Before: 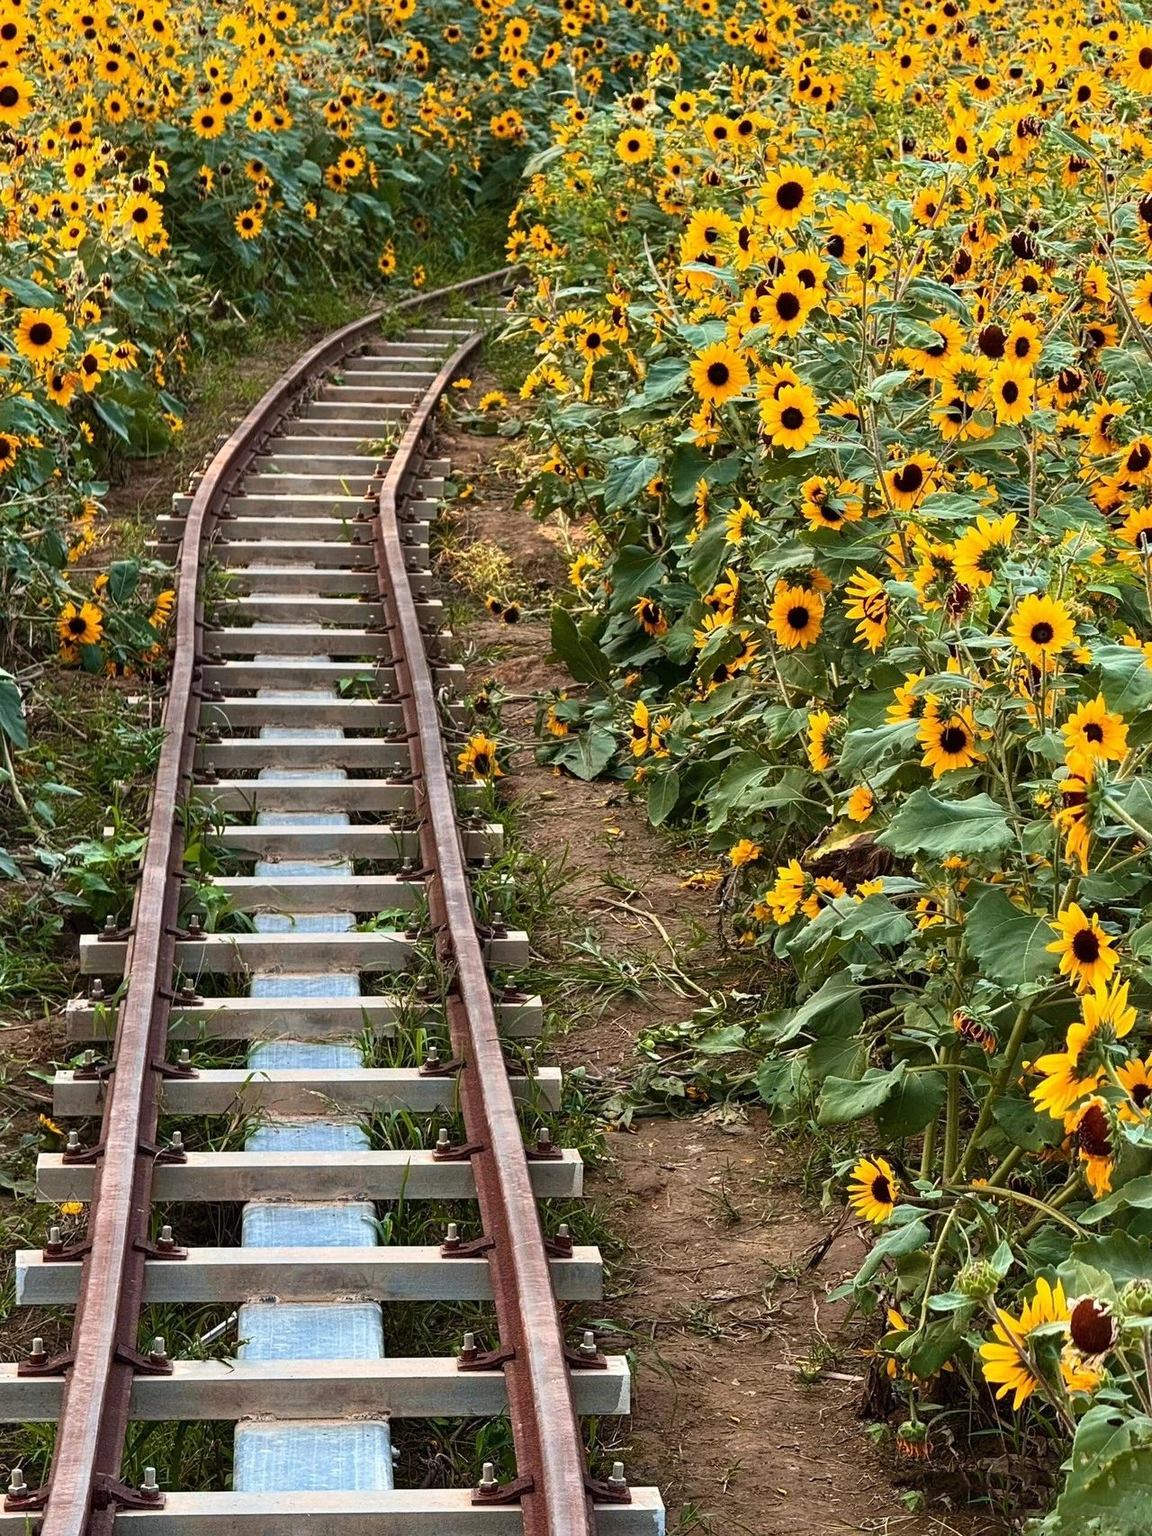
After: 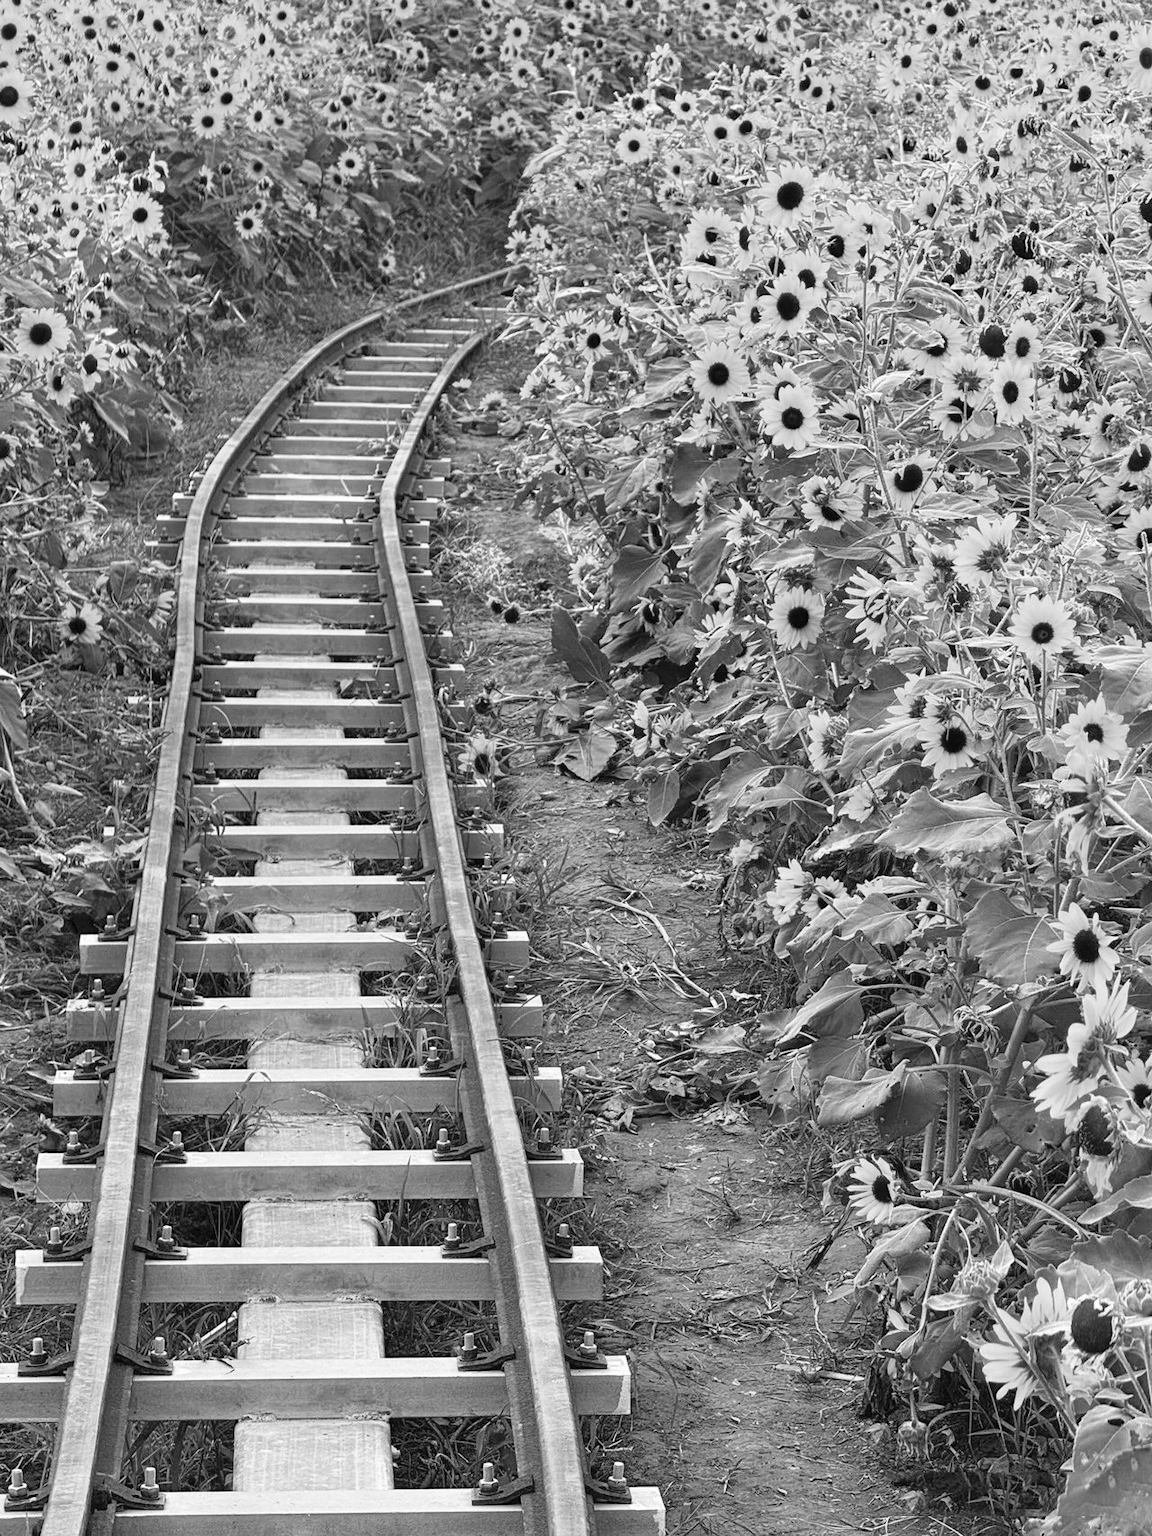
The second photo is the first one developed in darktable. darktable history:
contrast brightness saturation: brightness 0.18, saturation -0.5
monochrome: on, module defaults
